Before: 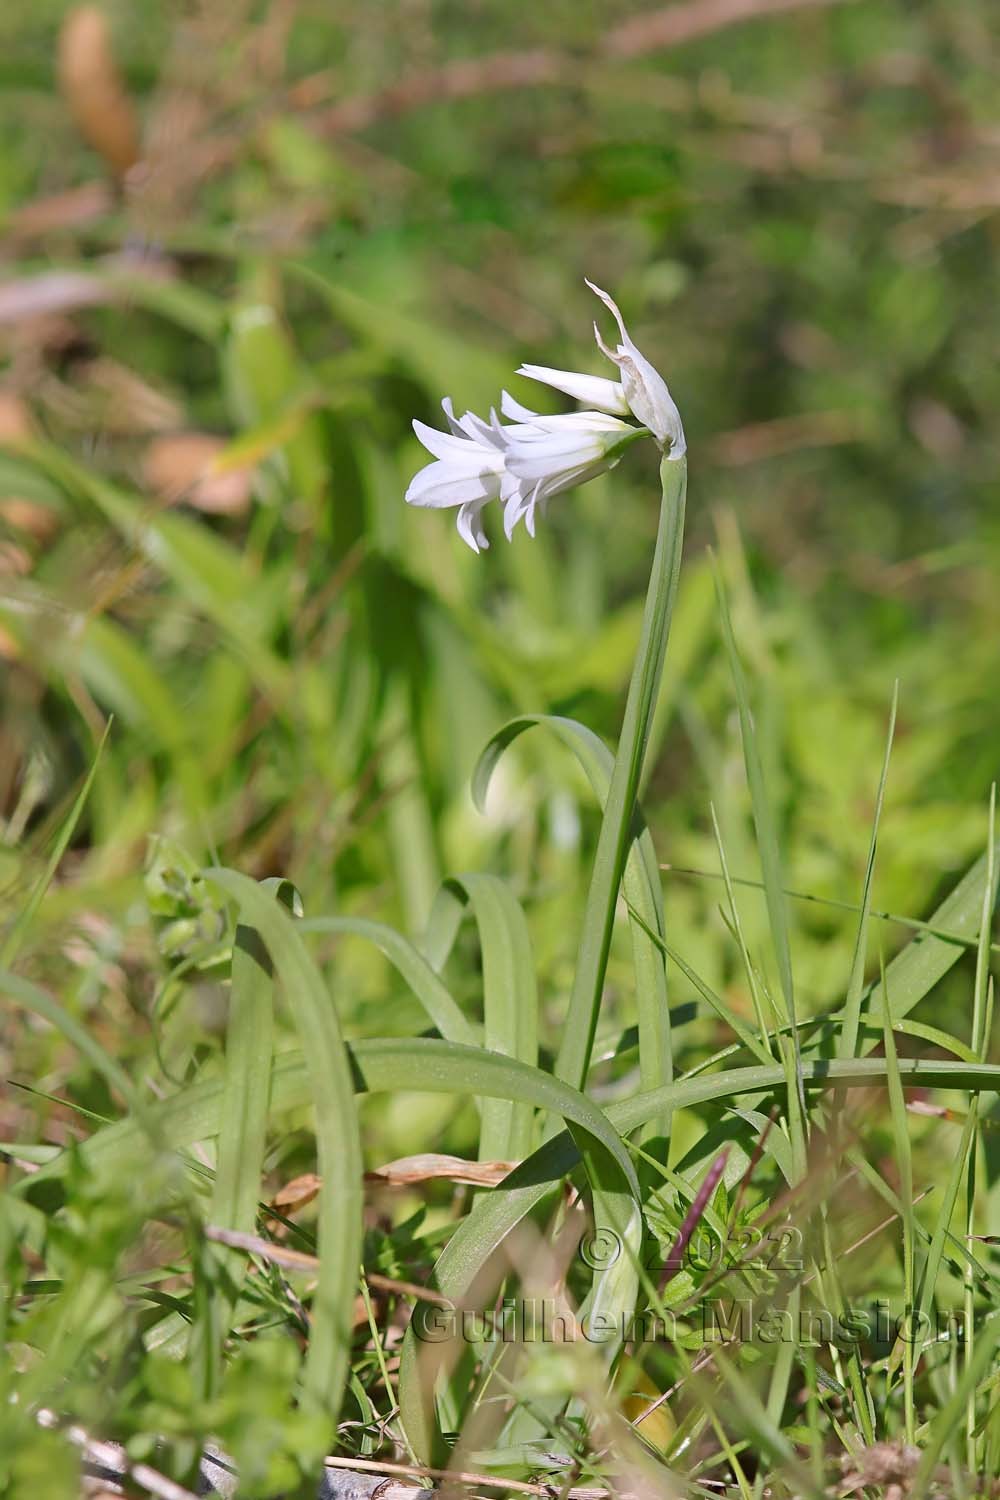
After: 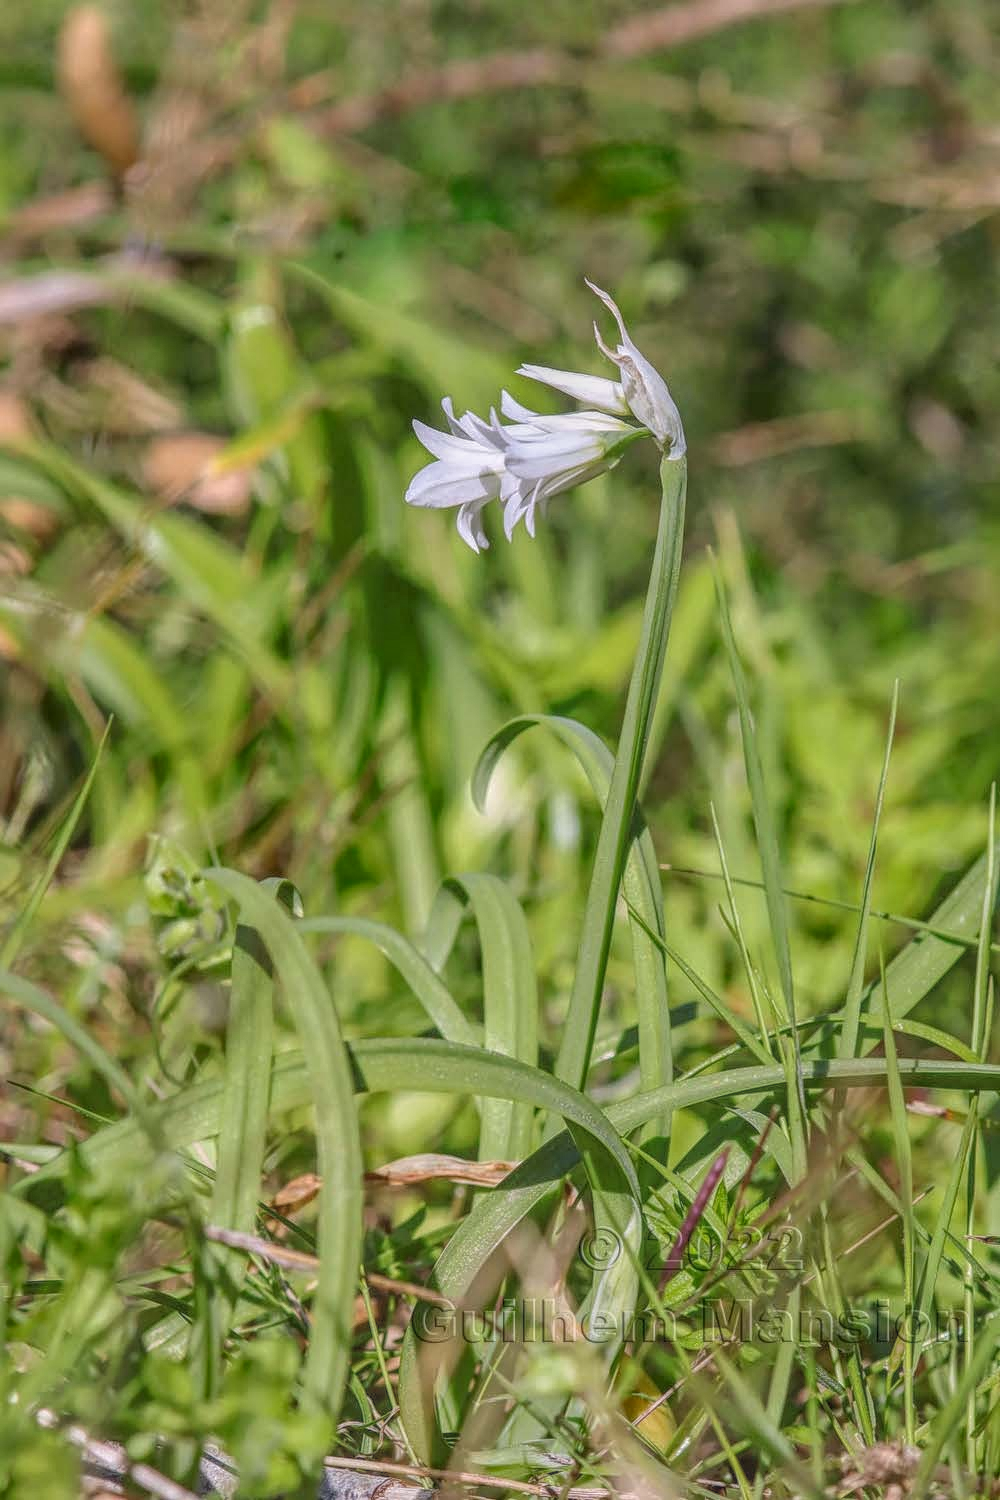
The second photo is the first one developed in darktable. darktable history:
local contrast: highlights 20%, shadows 26%, detail 201%, midtone range 0.2
